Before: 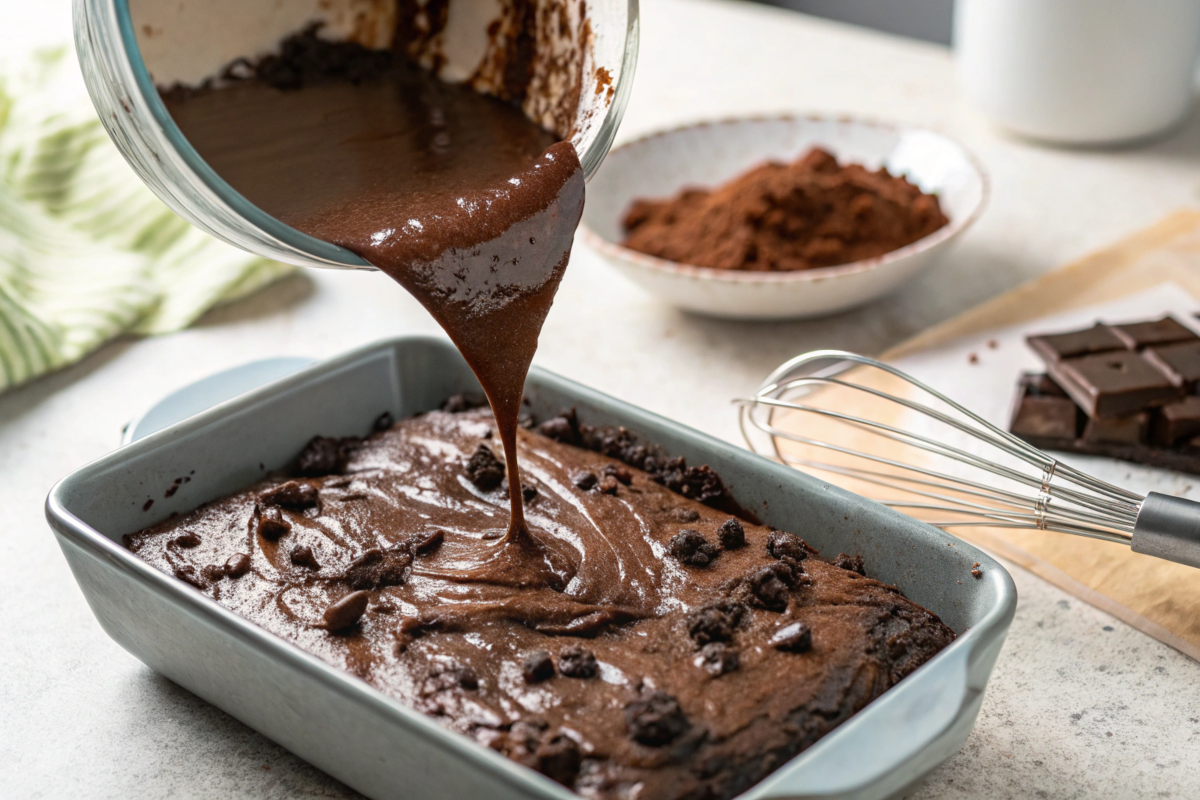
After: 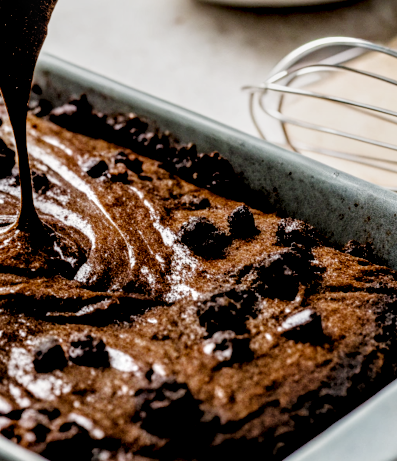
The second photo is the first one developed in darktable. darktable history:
crop: left 40.878%, top 39.176%, right 25.993%, bottom 3.081%
filmic rgb: black relative exposure -2.85 EV, white relative exposure 4.56 EV, hardness 1.77, contrast 1.25, preserve chrominance no, color science v5 (2021)
local contrast: highlights 65%, shadows 54%, detail 169%, midtone range 0.514
